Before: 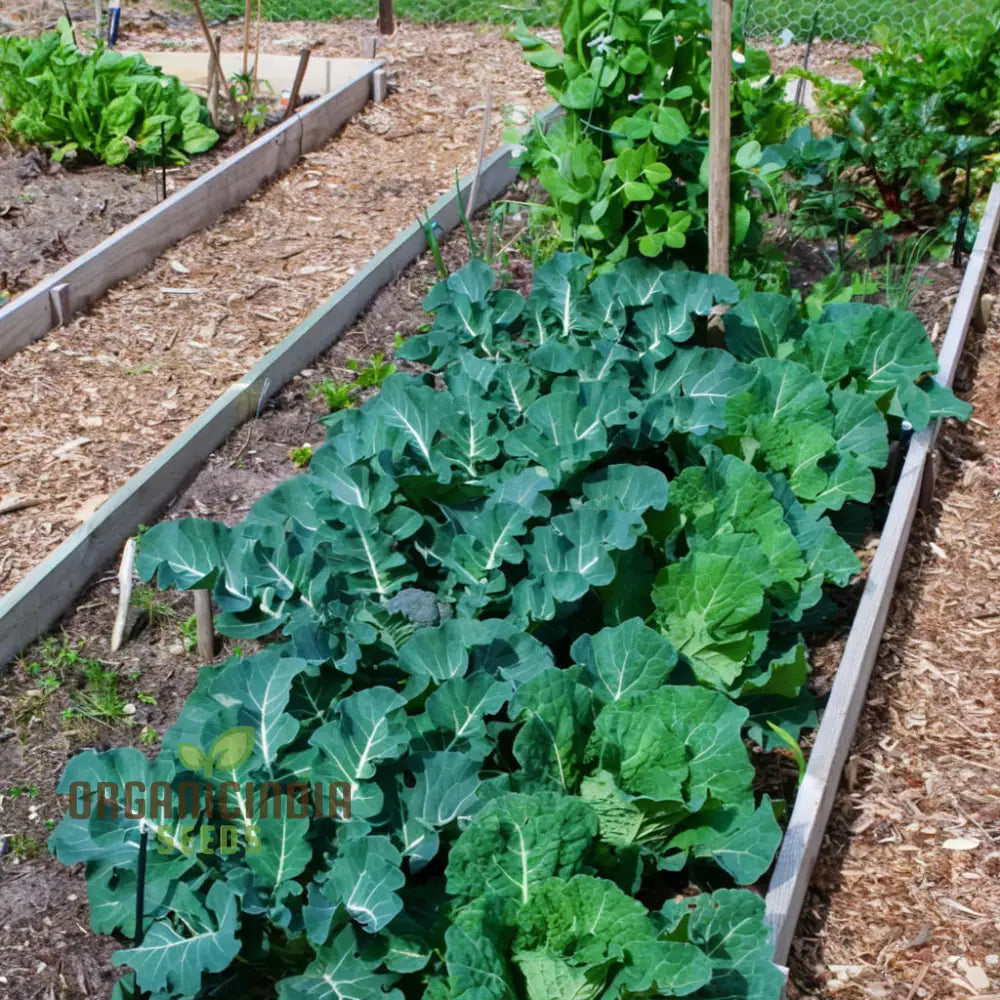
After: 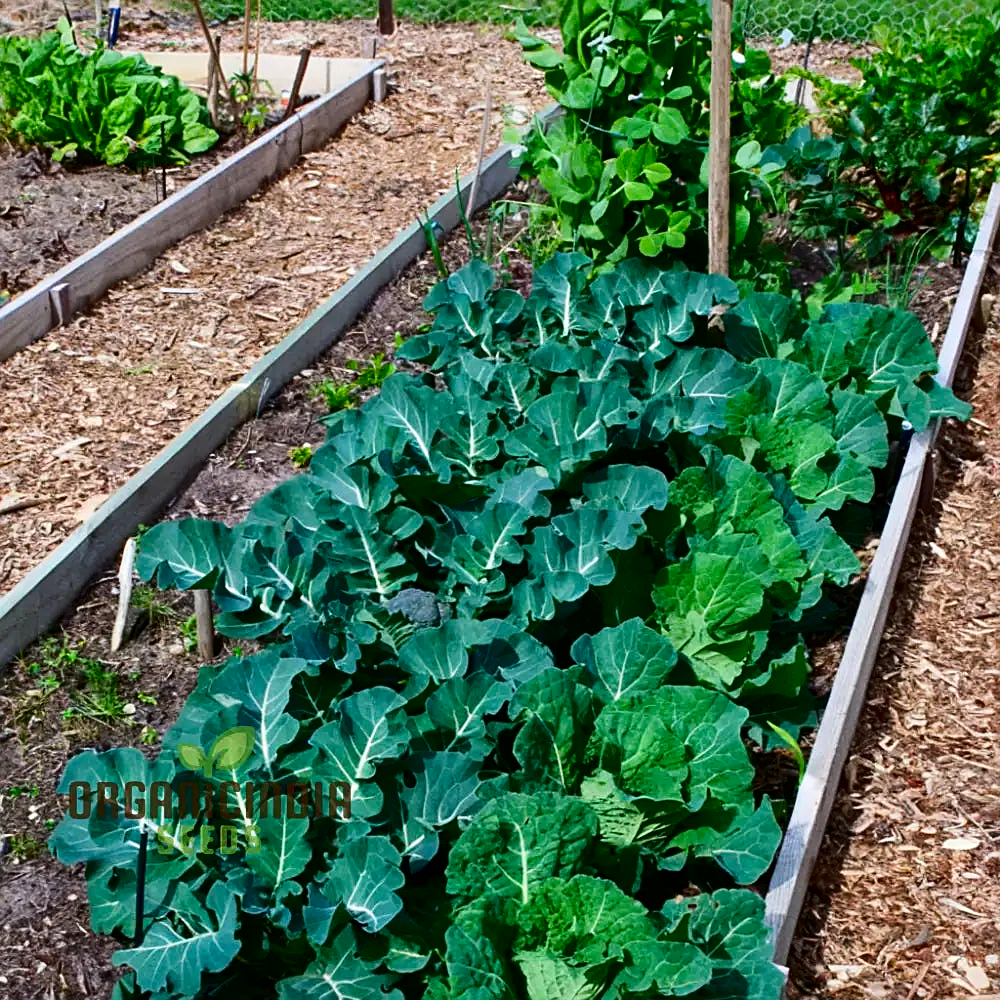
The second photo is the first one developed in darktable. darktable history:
sharpen: on, module defaults
shadows and highlights: radius 337.17, shadows 29.01, soften with gaussian
contrast brightness saturation: contrast 0.19, brightness -0.11, saturation 0.21
